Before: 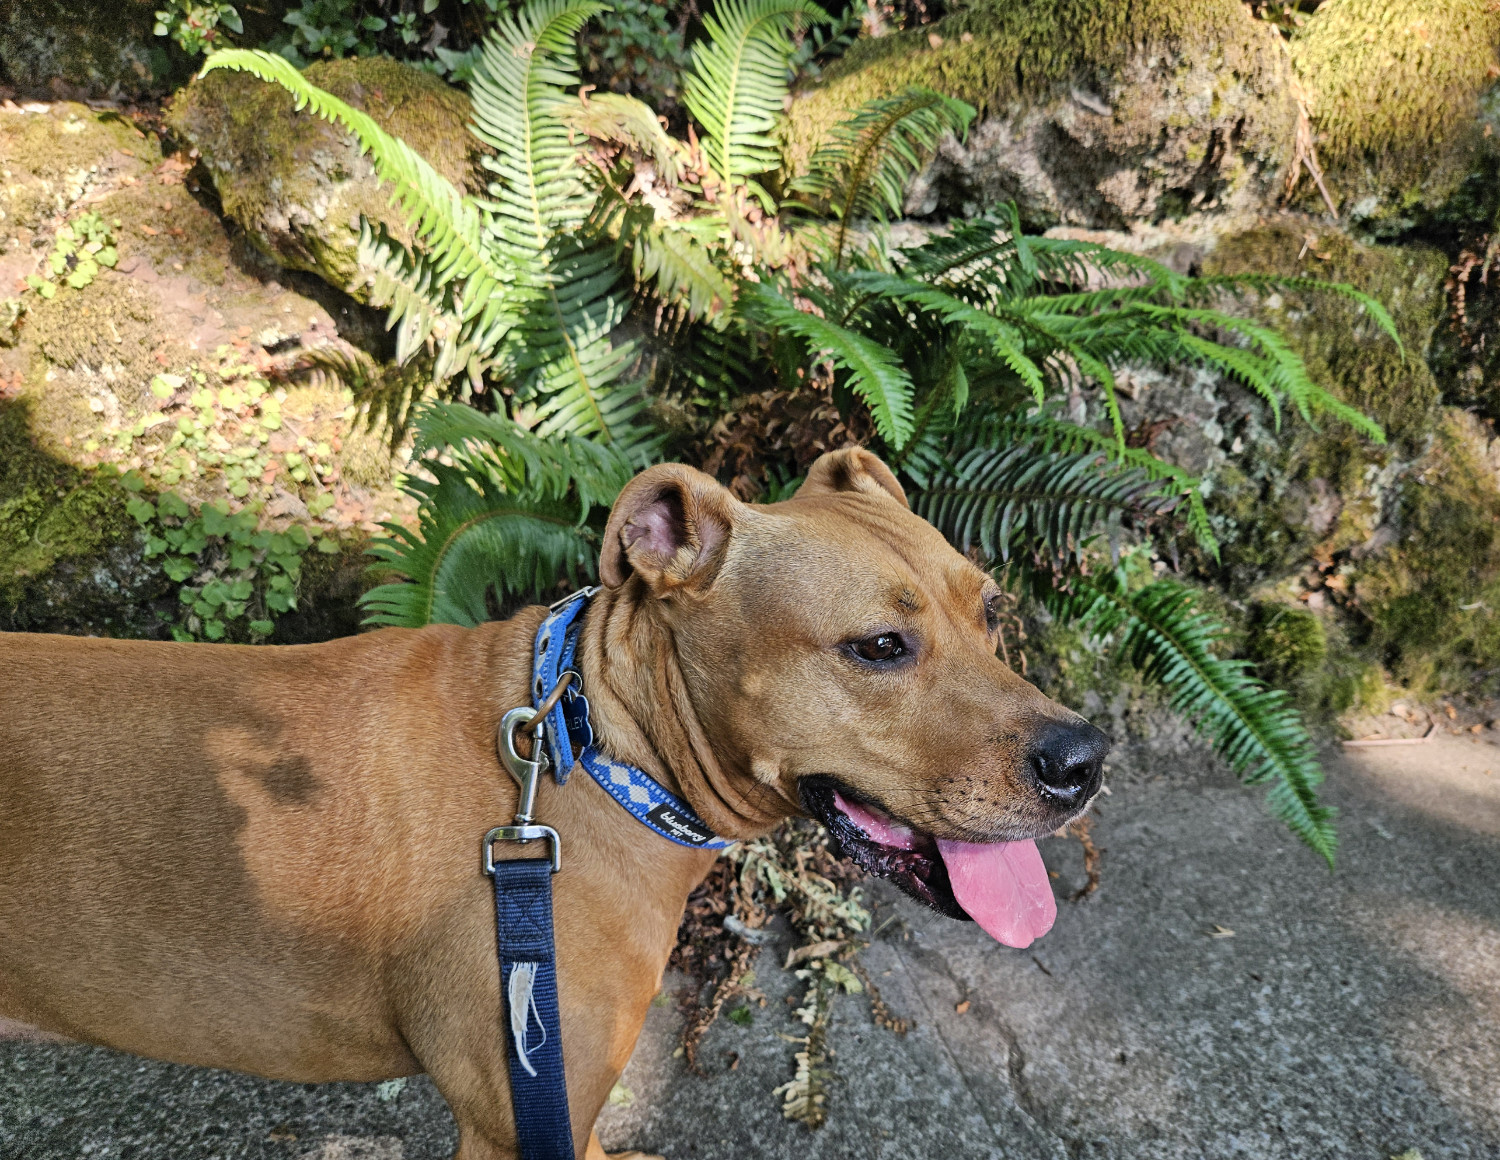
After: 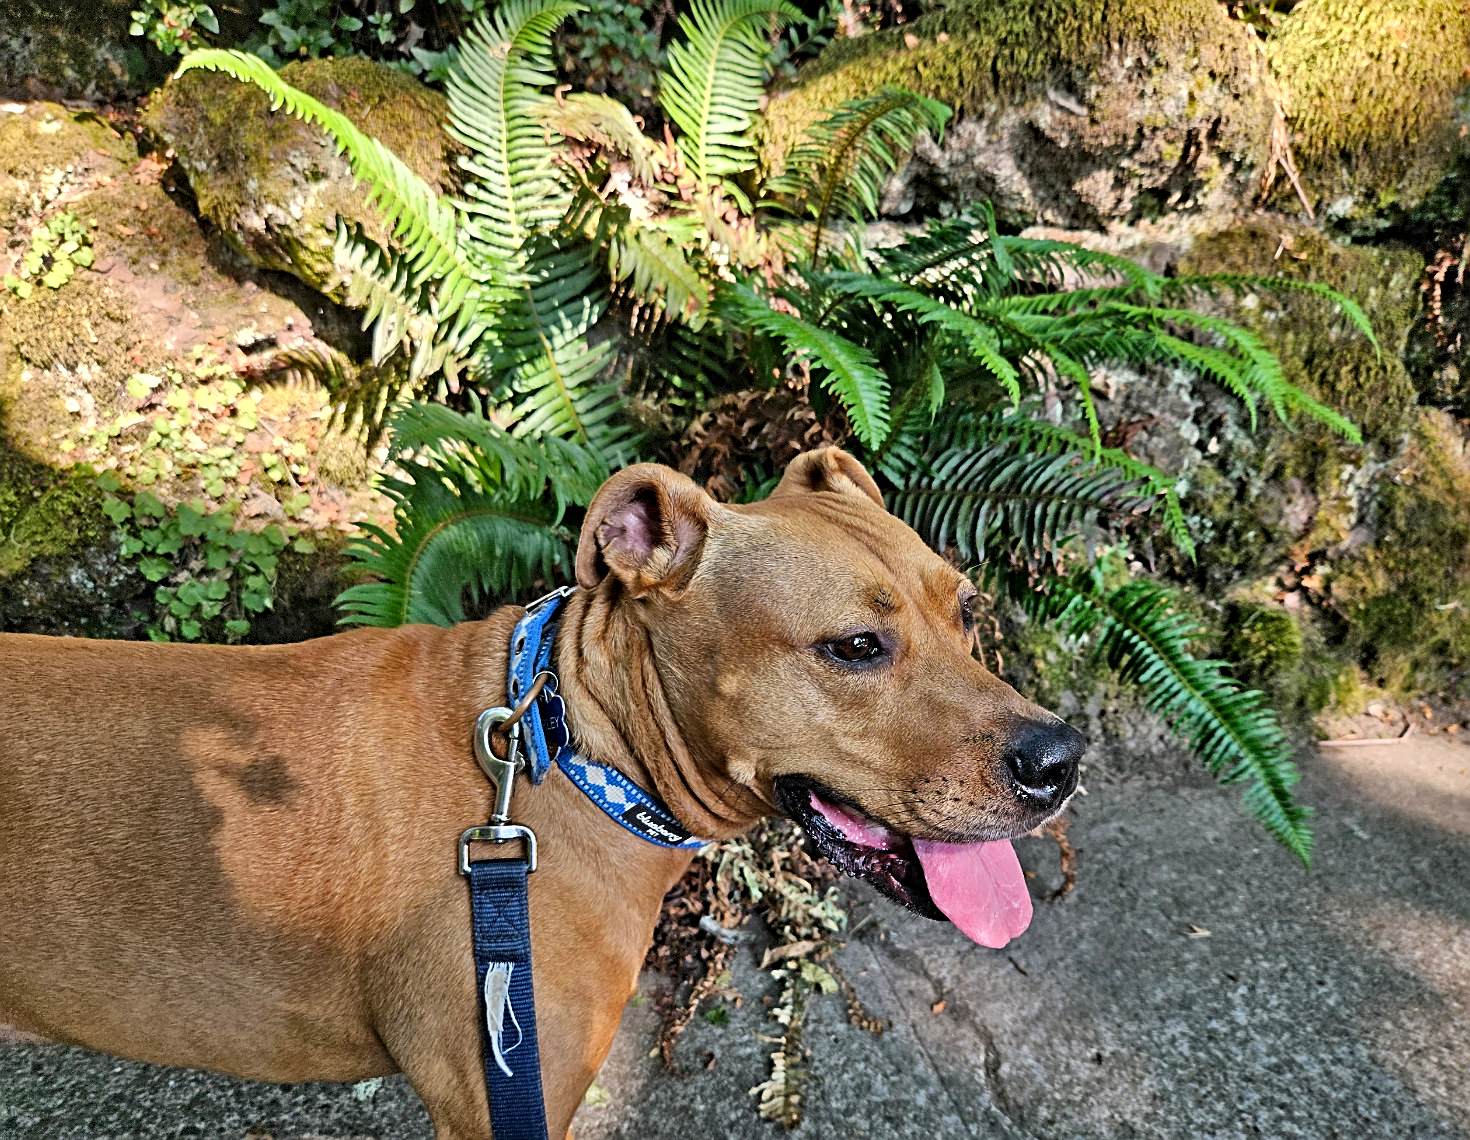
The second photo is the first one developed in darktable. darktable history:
crop: left 1.663%, right 0.276%, bottom 1.651%
sharpen: on, module defaults
shadows and highlights: soften with gaussian
contrast equalizer: octaves 7, y [[0.5, 0.5, 0.544, 0.569, 0.5, 0.5], [0.5 ×6], [0.5 ×6], [0 ×6], [0 ×6]]
